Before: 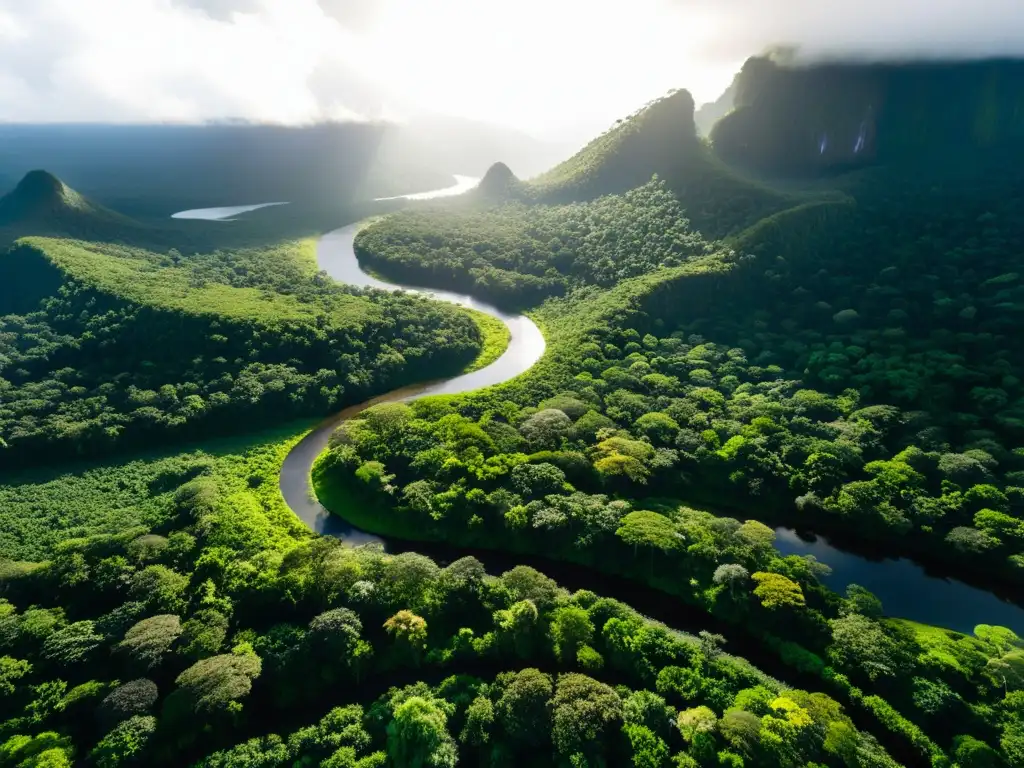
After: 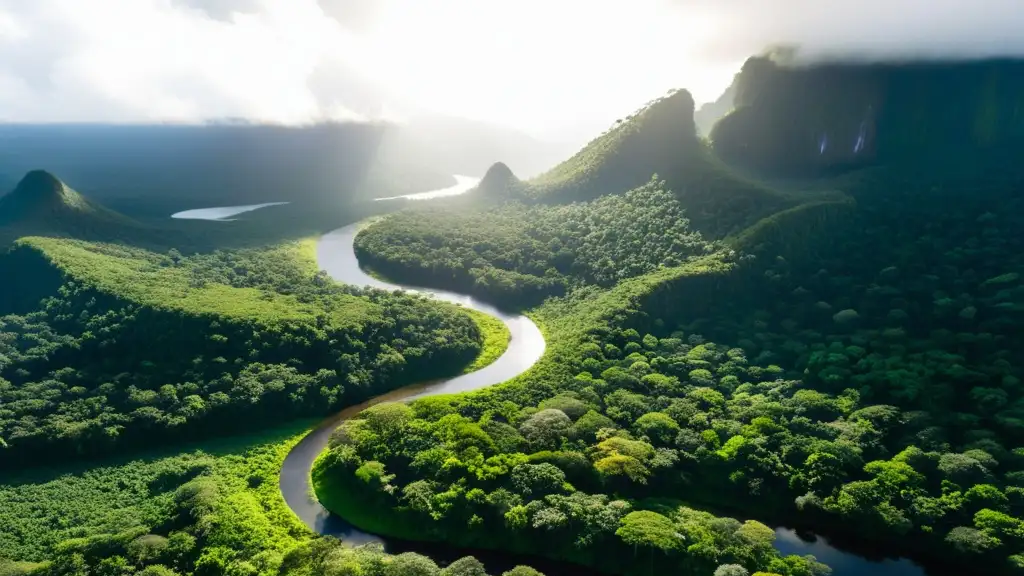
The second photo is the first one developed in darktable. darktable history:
color calibration: illuminant same as pipeline (D50), adaptation XYZ, x 0.346, y 0.358, temperature 5011.08 K
crop: bottom 24.991%
